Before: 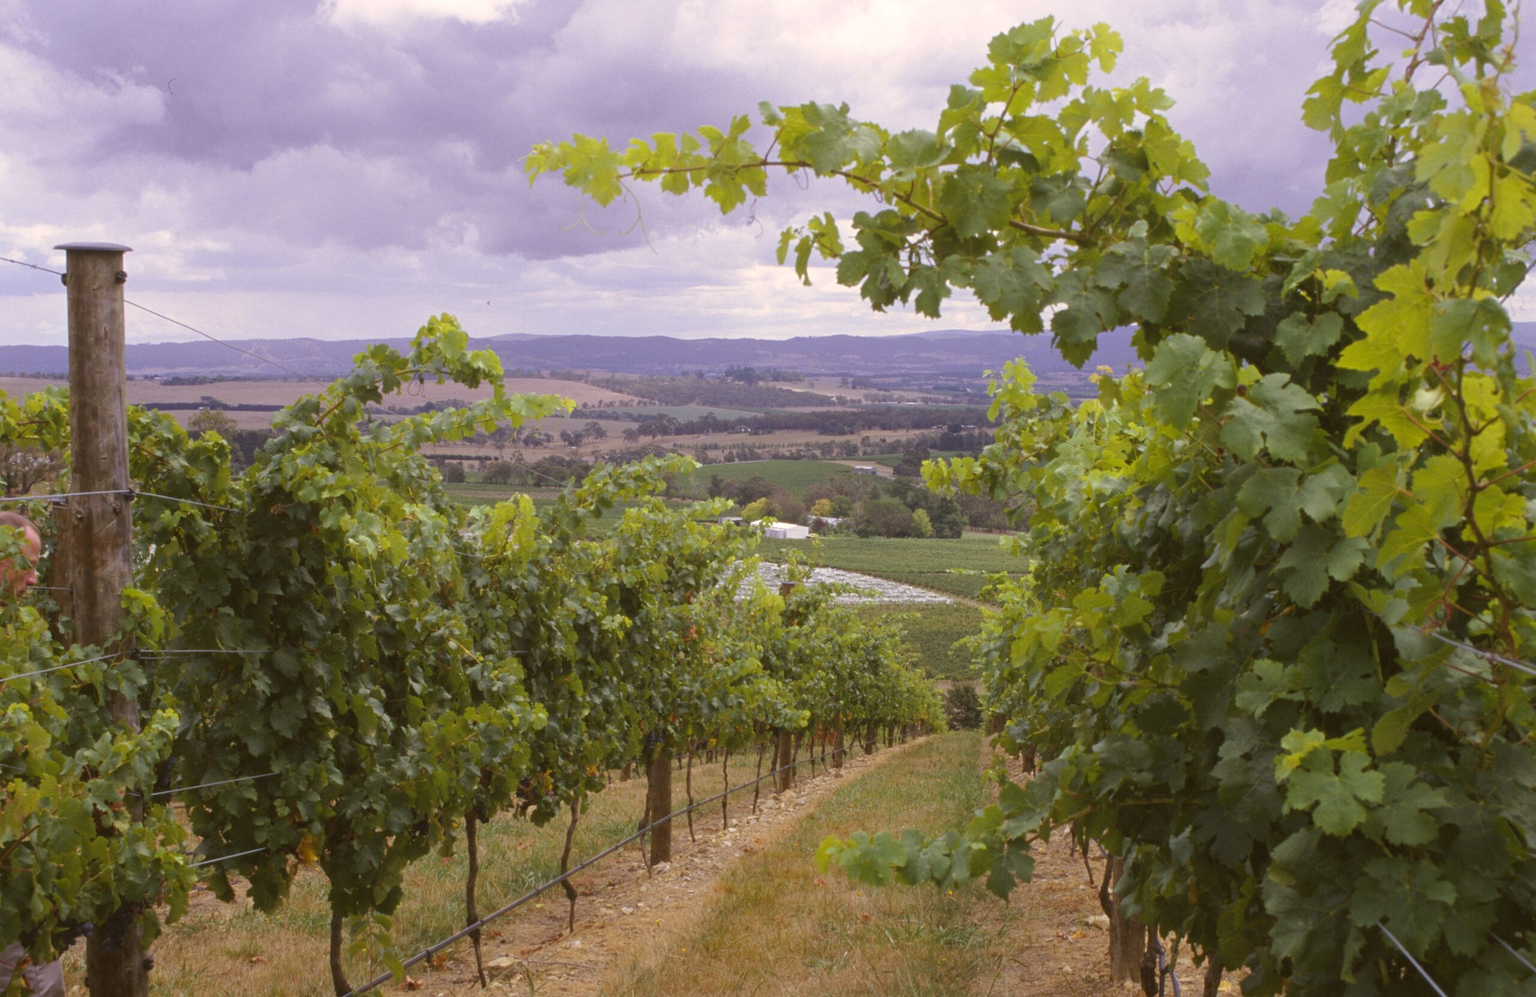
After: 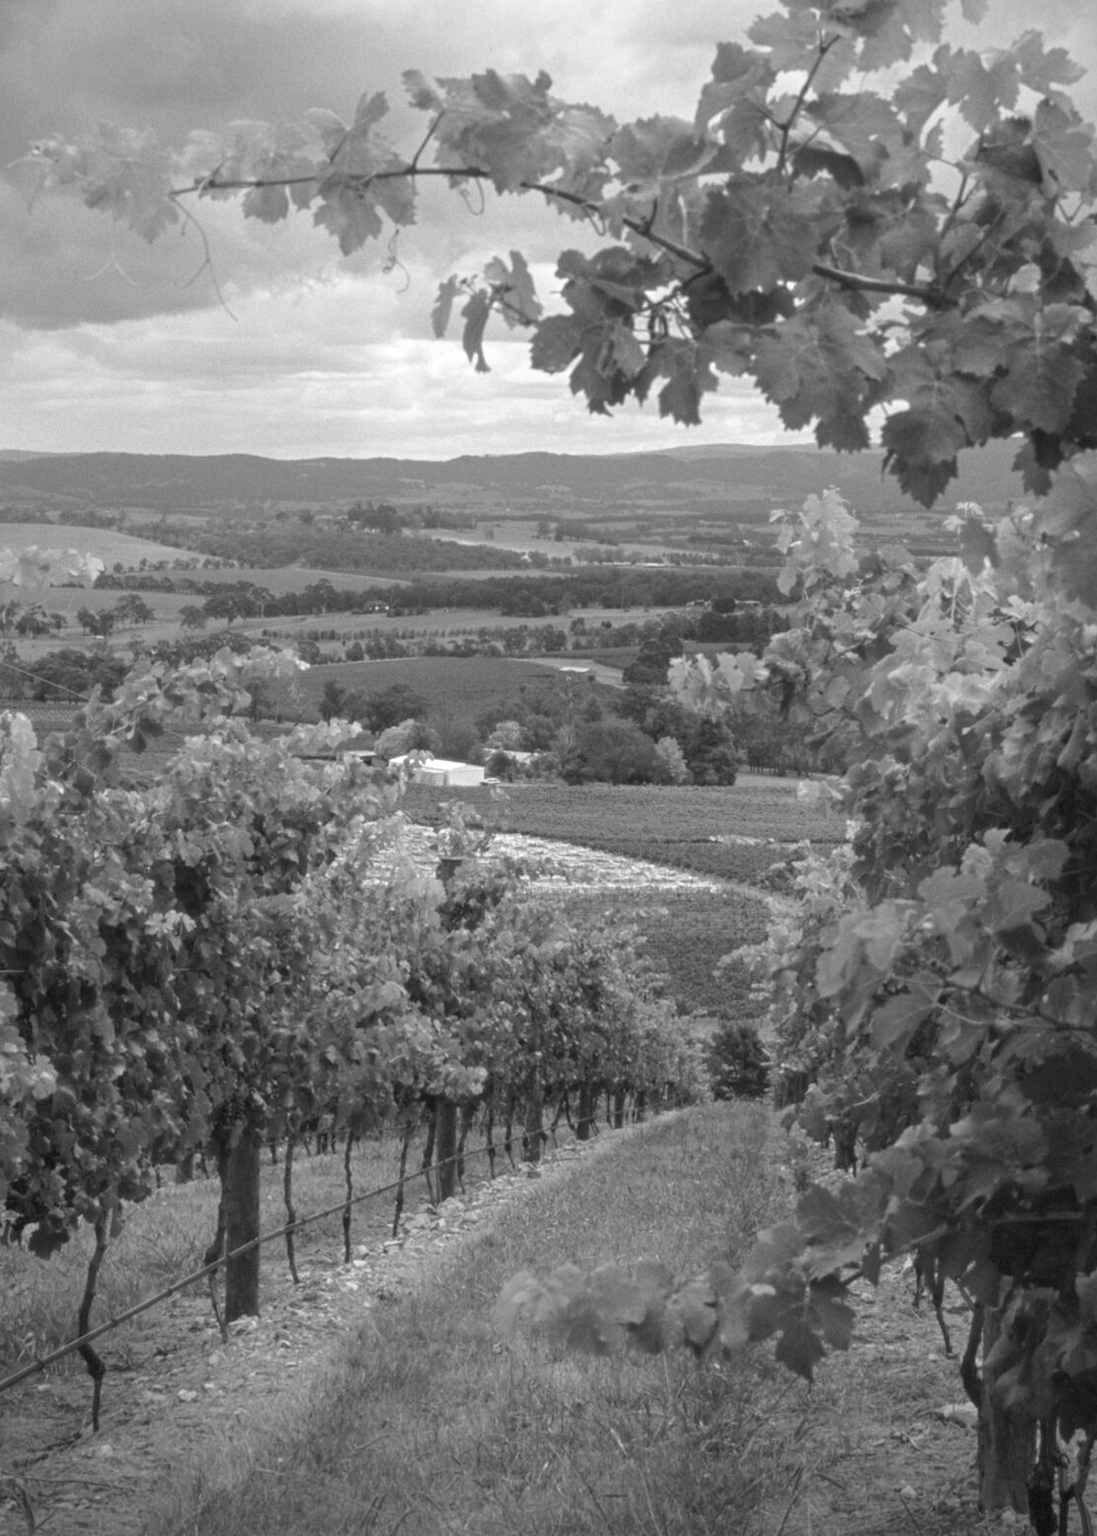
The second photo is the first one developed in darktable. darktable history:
local contrast: on, module defaults
vignetting: fall-off radius 60.84%, brightness -0.619, saturation -0.674, center (0.035, -0.097), dithering 8-bit output
contrast brightness saturation: saturation -0.999
crop: left 33.433%, top 5.935%, right 22.95%
